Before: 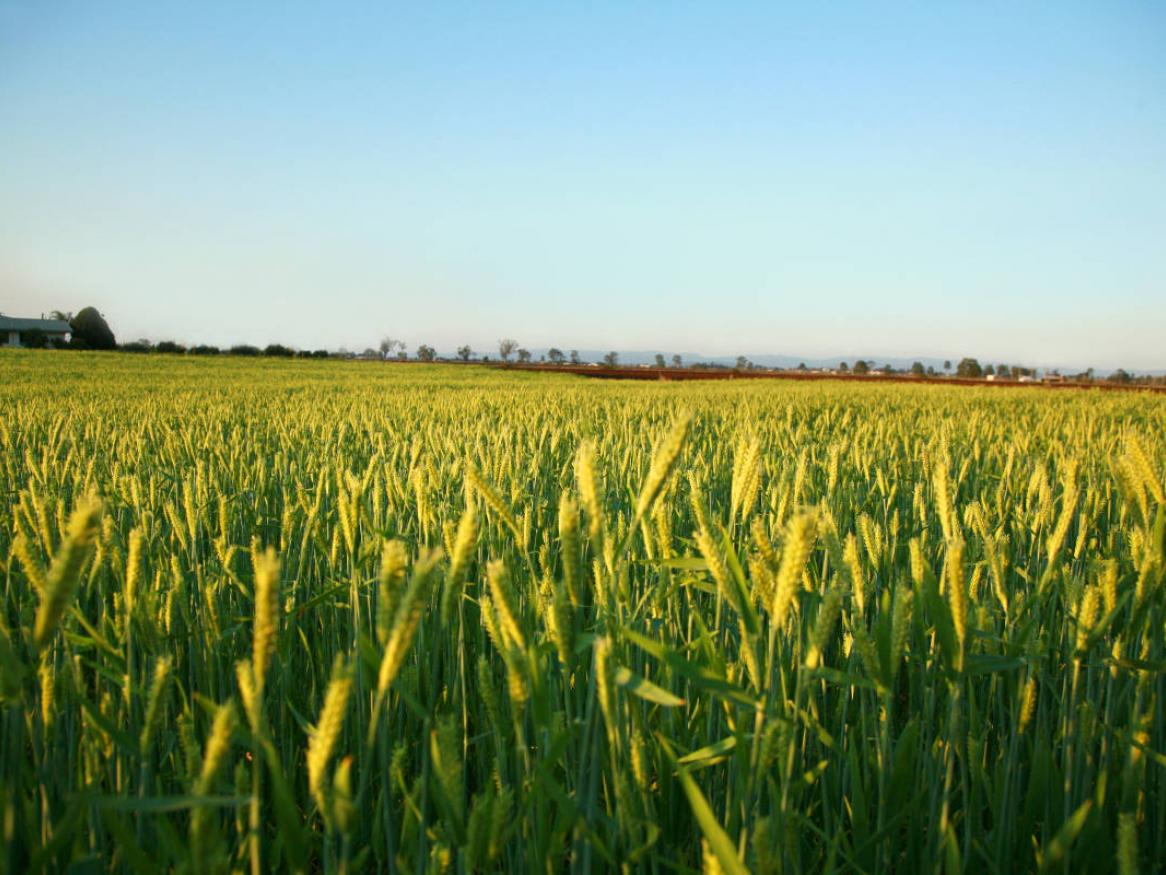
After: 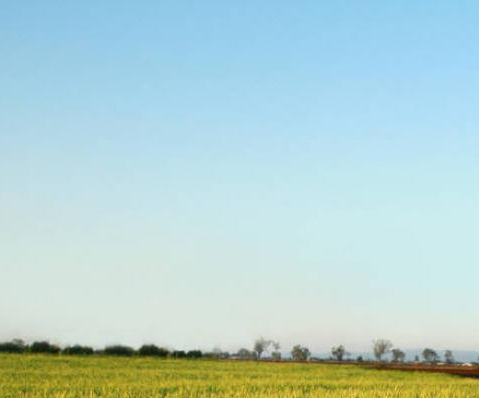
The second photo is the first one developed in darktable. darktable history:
crop and rotate: left 10.838%, top 0.078%, right 48.013%, bottom 54.389%
